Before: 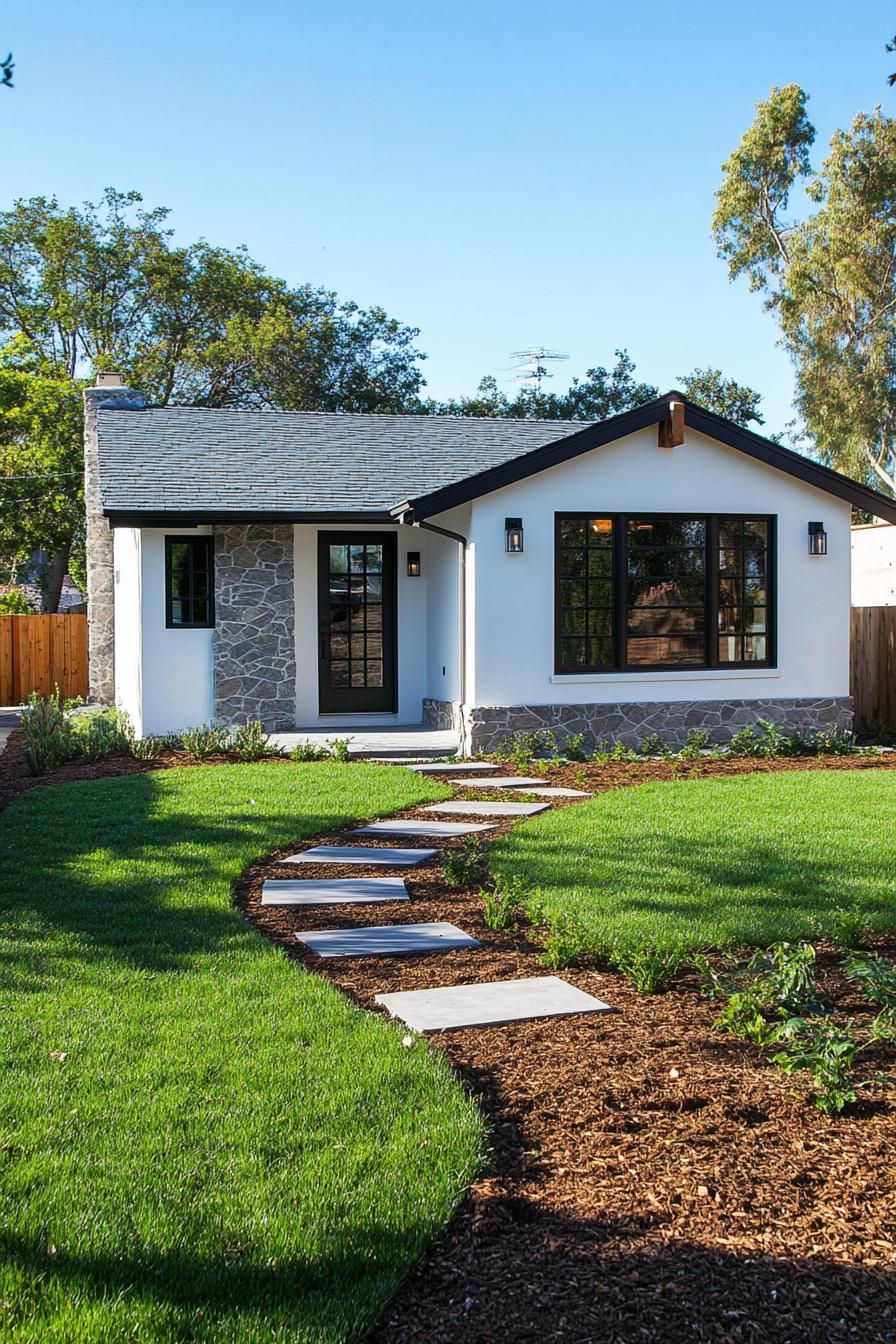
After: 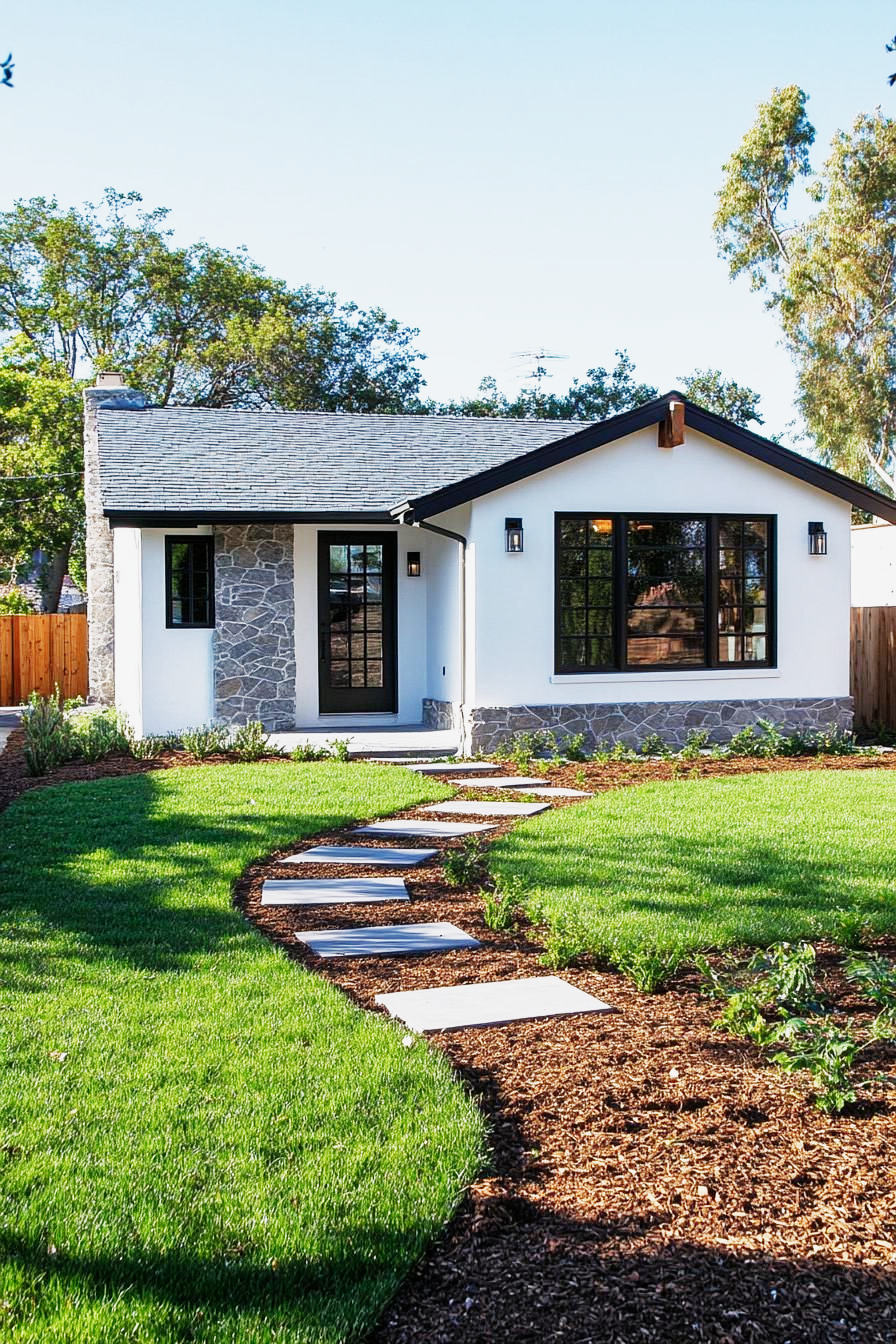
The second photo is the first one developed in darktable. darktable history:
white balance: red 1.009, blue 1.027
sigmoid: contrast 1.7, skew 0.1, preserve hue 0%, red attenuation 0.1, red rotation 0.035, green attenuation 0.1, green rotation -0.017, blue attenuation 0.15, blue rotation -0.052, base primaries Rec2020
contrast brightness saturation: saturation -0.05
tone equalizer: -8 EV 0.25 EV, -7 EV 0.417 EV, -6 EV 0.417 EV, -5 EV 0.25 EV, -3 EV -0.25 EV, -2 EV -0.417 EV, -1 EV -0.417 EV, +0 EV -0.25 EV, edges refinement/feathering 500, mask exposure compensation -1.57 EV, preserve details guided filter
exposure: black level correction 0, exposure 1 EV, compensate exposure bias true, compensate highlight preservation false
